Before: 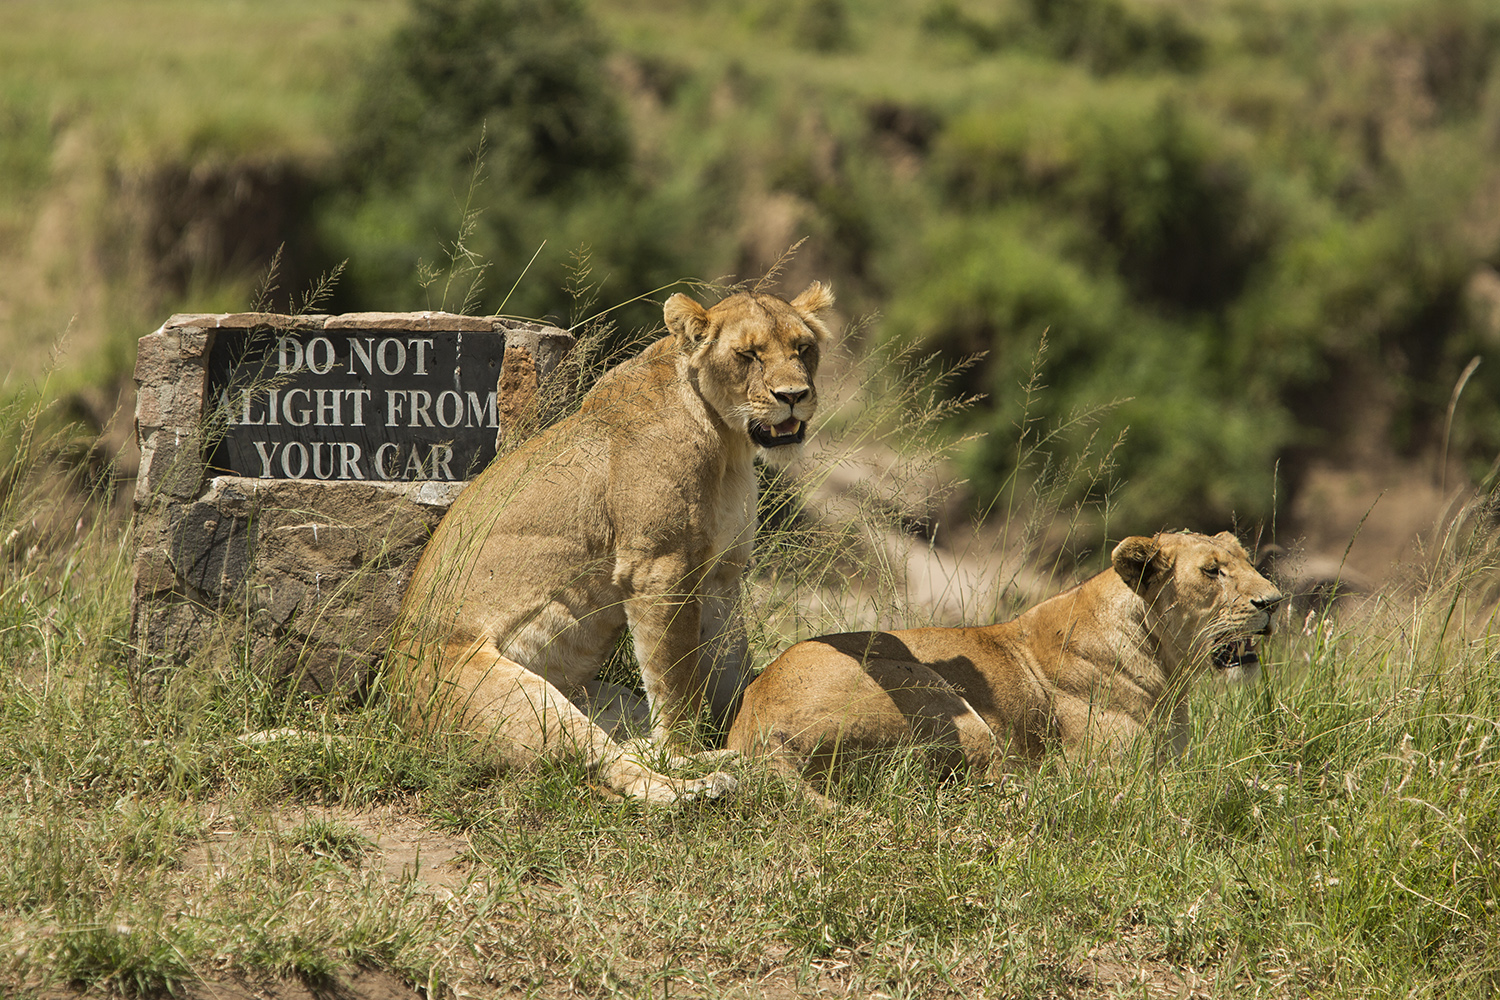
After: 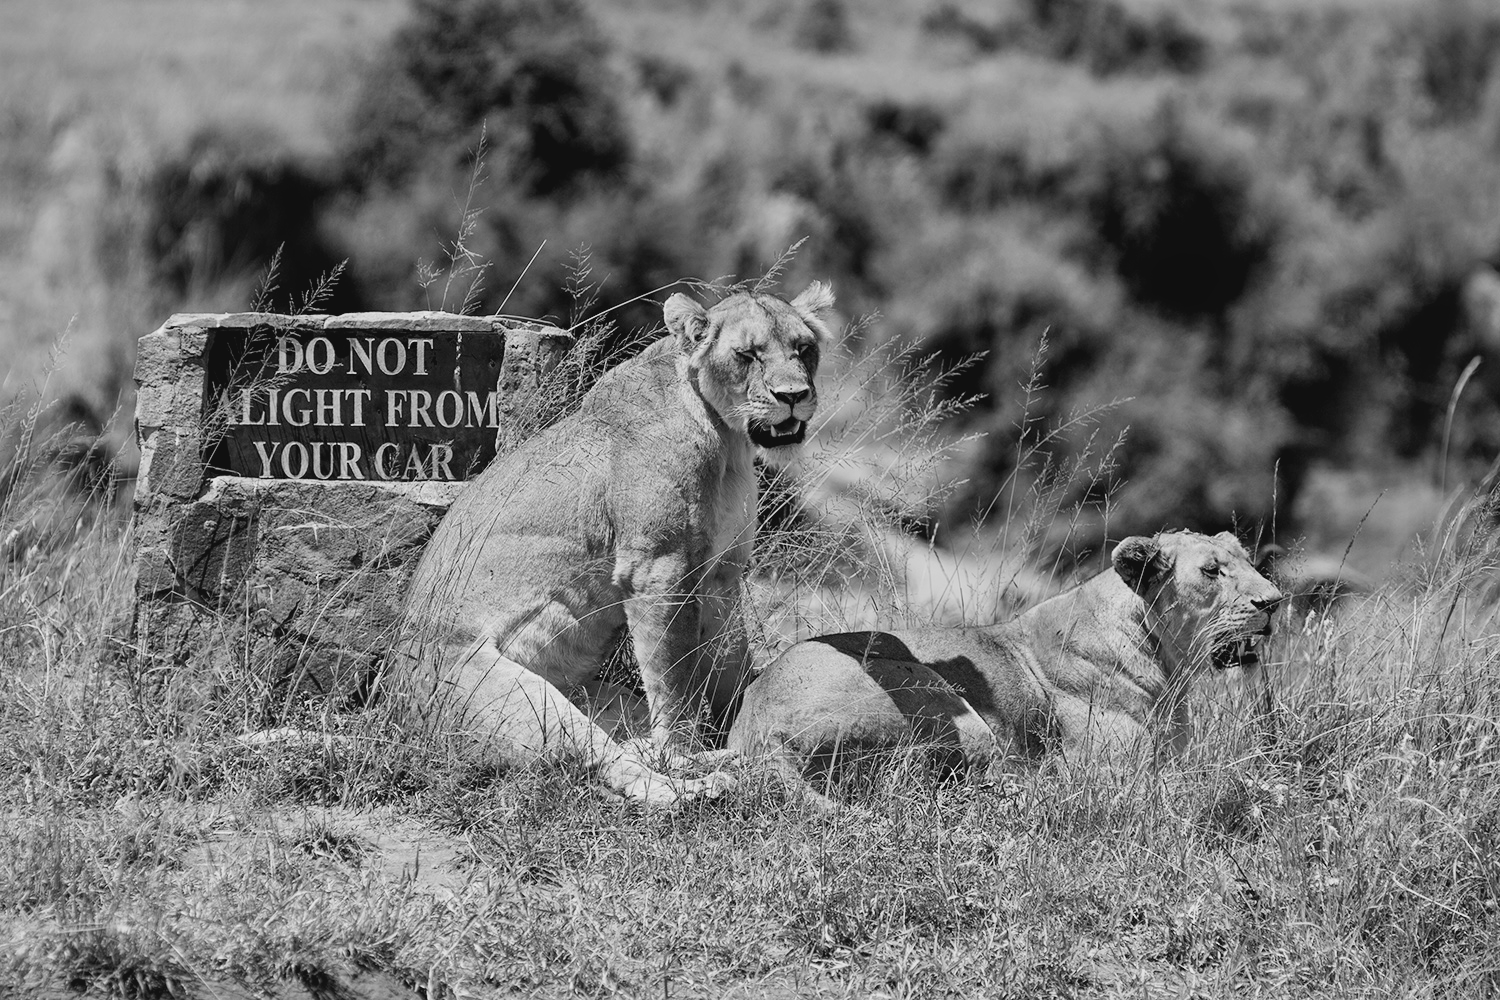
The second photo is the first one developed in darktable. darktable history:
shadows and highlights: on, module defaults
monochrome: a -74.22, b 78.2
exposure: black level correction 0.009, exposure -0.159 EV, compensate highlight preservation false
tone curve: curves: ch0 [(0.003, 0.032) (0.037, 0.037) (0.149, 0.117) (0.297, 0.318) (0.41, 0.48) (0.541, 0.649) (0.722, 0.857) (0.875, 0.946) (1, 0.98)]; ch1 [(0, 0) (0.305, 0.325) (0.453, 0.437) (0.482, 0.474) (0.501, 0.498) (0.506, 0.503) (0.559, 0.576) (0.6, 0.635) (0.656, 0.707) (1, 1)]; ch2 [(0, 0) (0.323, 0.277) (0.408, 0.399) (0.45, 0.48) (0.499, 0.502) (0.515, 0.532) (0.573, 0.602) (0.653, 0.675) (0.75, 0.756) (1, 1)], color space Lab, independent channels, preserve colors none
color correction: highlights a* 4.02, highlights b* 4.98, shadows a* -7.55, shadows b* 4.98
